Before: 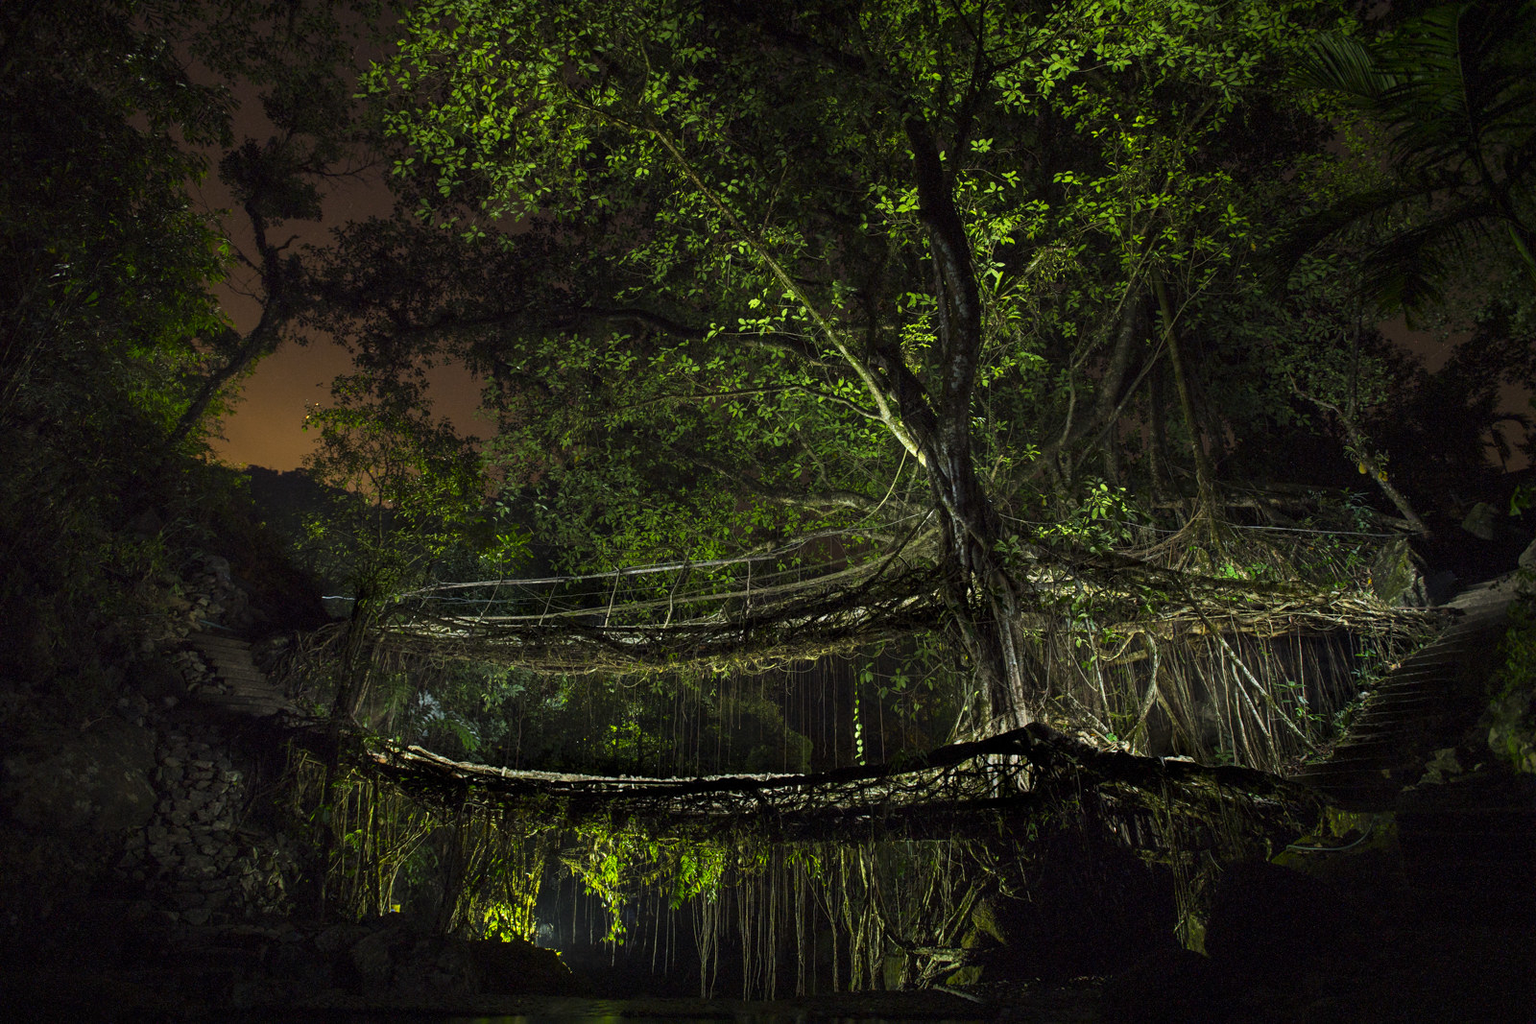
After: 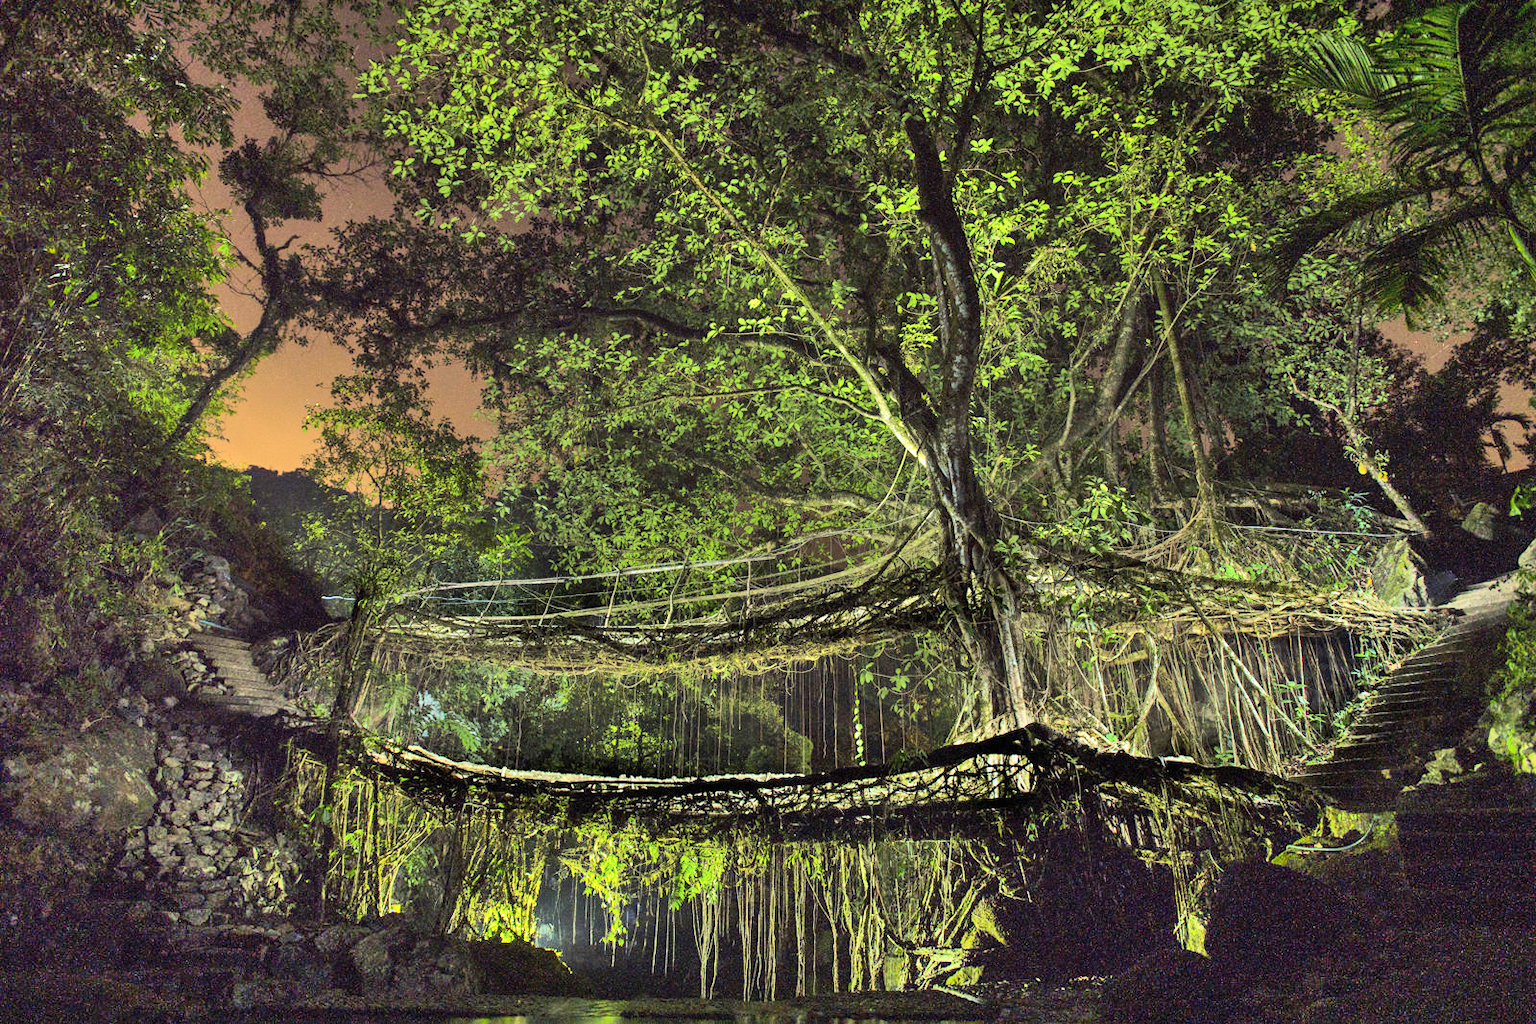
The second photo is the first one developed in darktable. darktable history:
velvia: on, module defaults
shadows and highlights: shadows 76.57, highlights -60.7, soften with gaussian
exposure: black level correction 0, exposure 0.698 EV, compensate highlight preservation false
